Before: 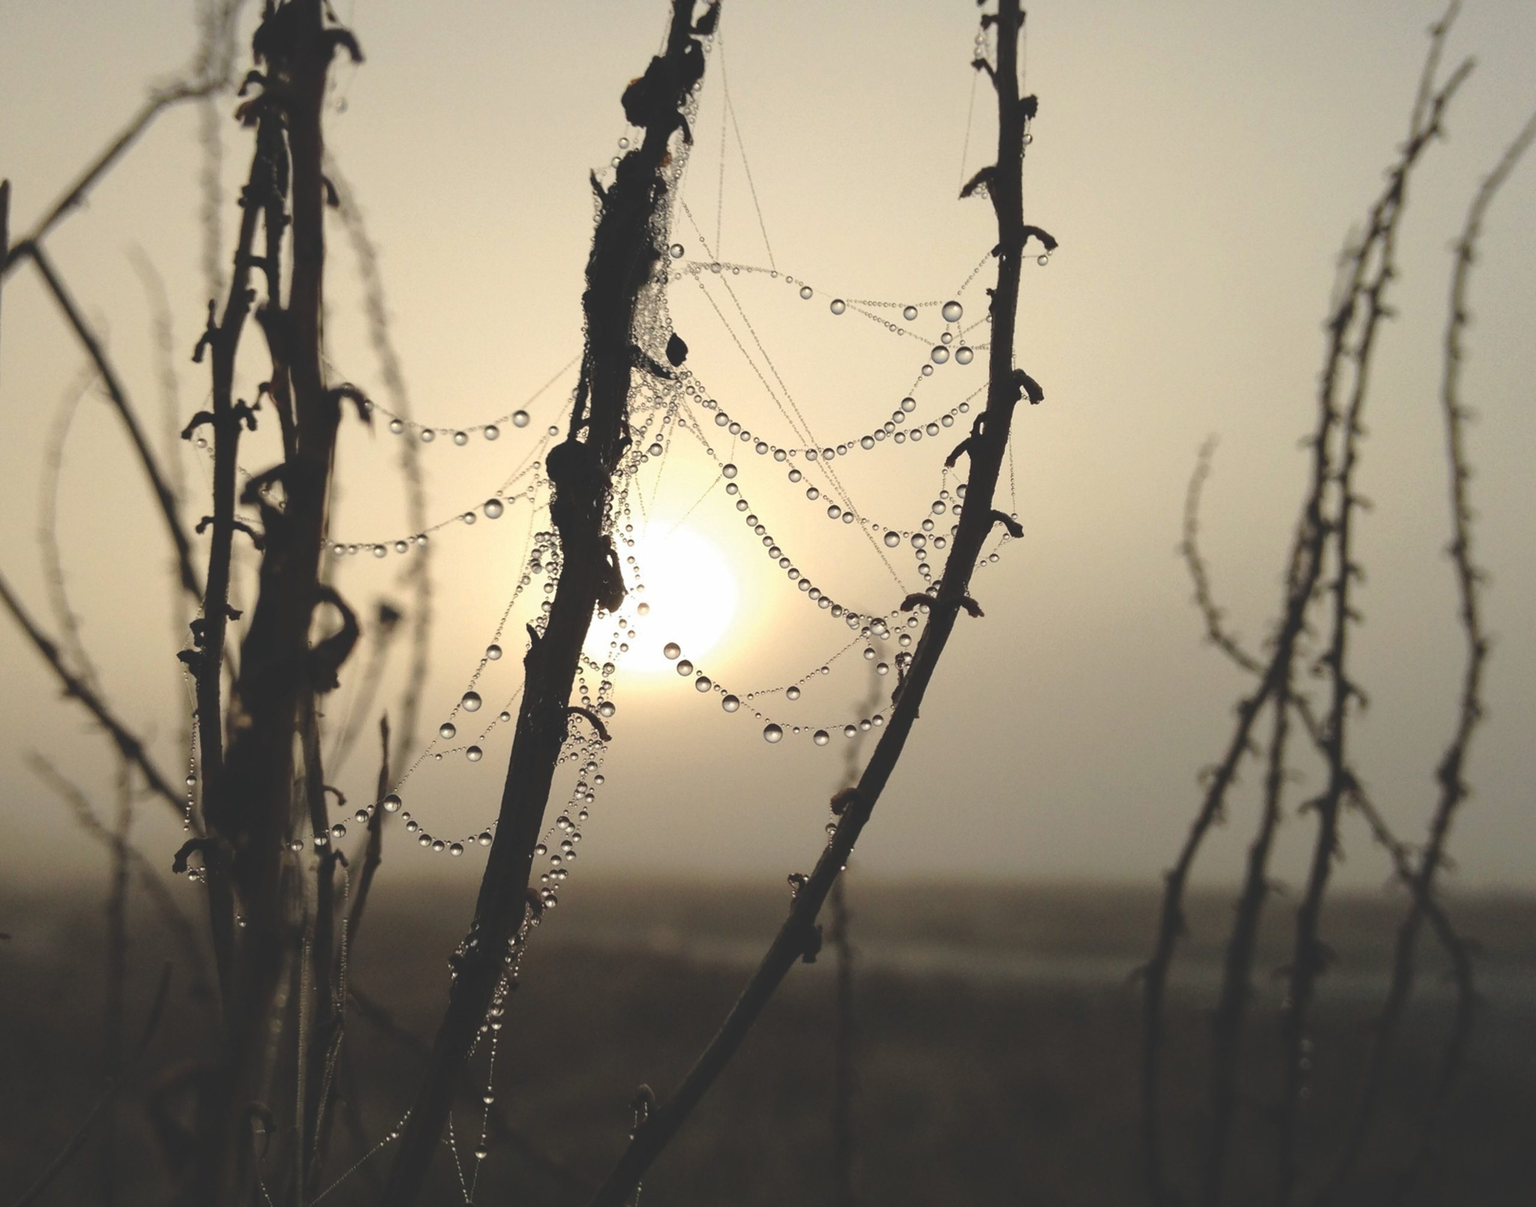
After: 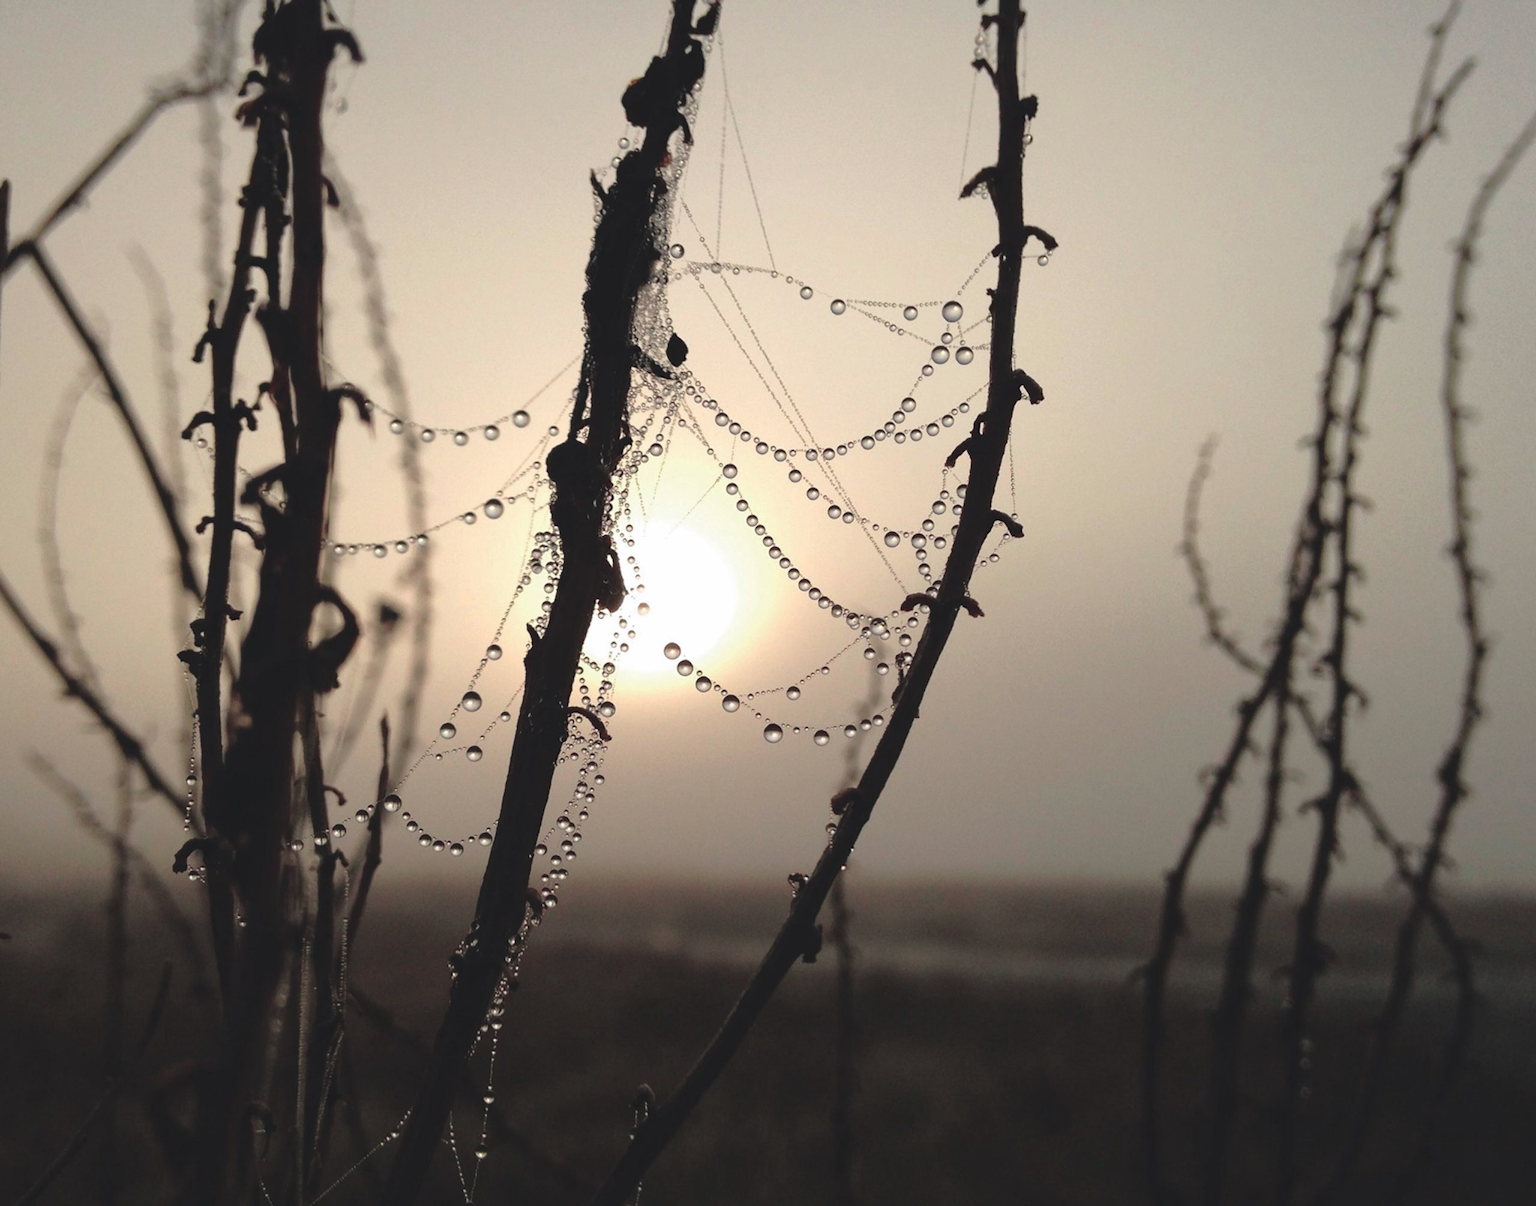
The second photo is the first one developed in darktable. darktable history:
tone curve: curves: ch0 [(0, 0) (0.106, 0.041) (0.256, 0.197) (0.37, 0.336) (0.513, 0.481) (0.667, 0.629) (1, 1)]; ch1 [(0, 0) (0.502, 0.505) (0.553, 0.577) (1, 1)]; ch2 [(0, 0) (0.5, 0.495) (0.56, 0.544) (1, 1)], color space Lab, independent channels, preserve colors none
